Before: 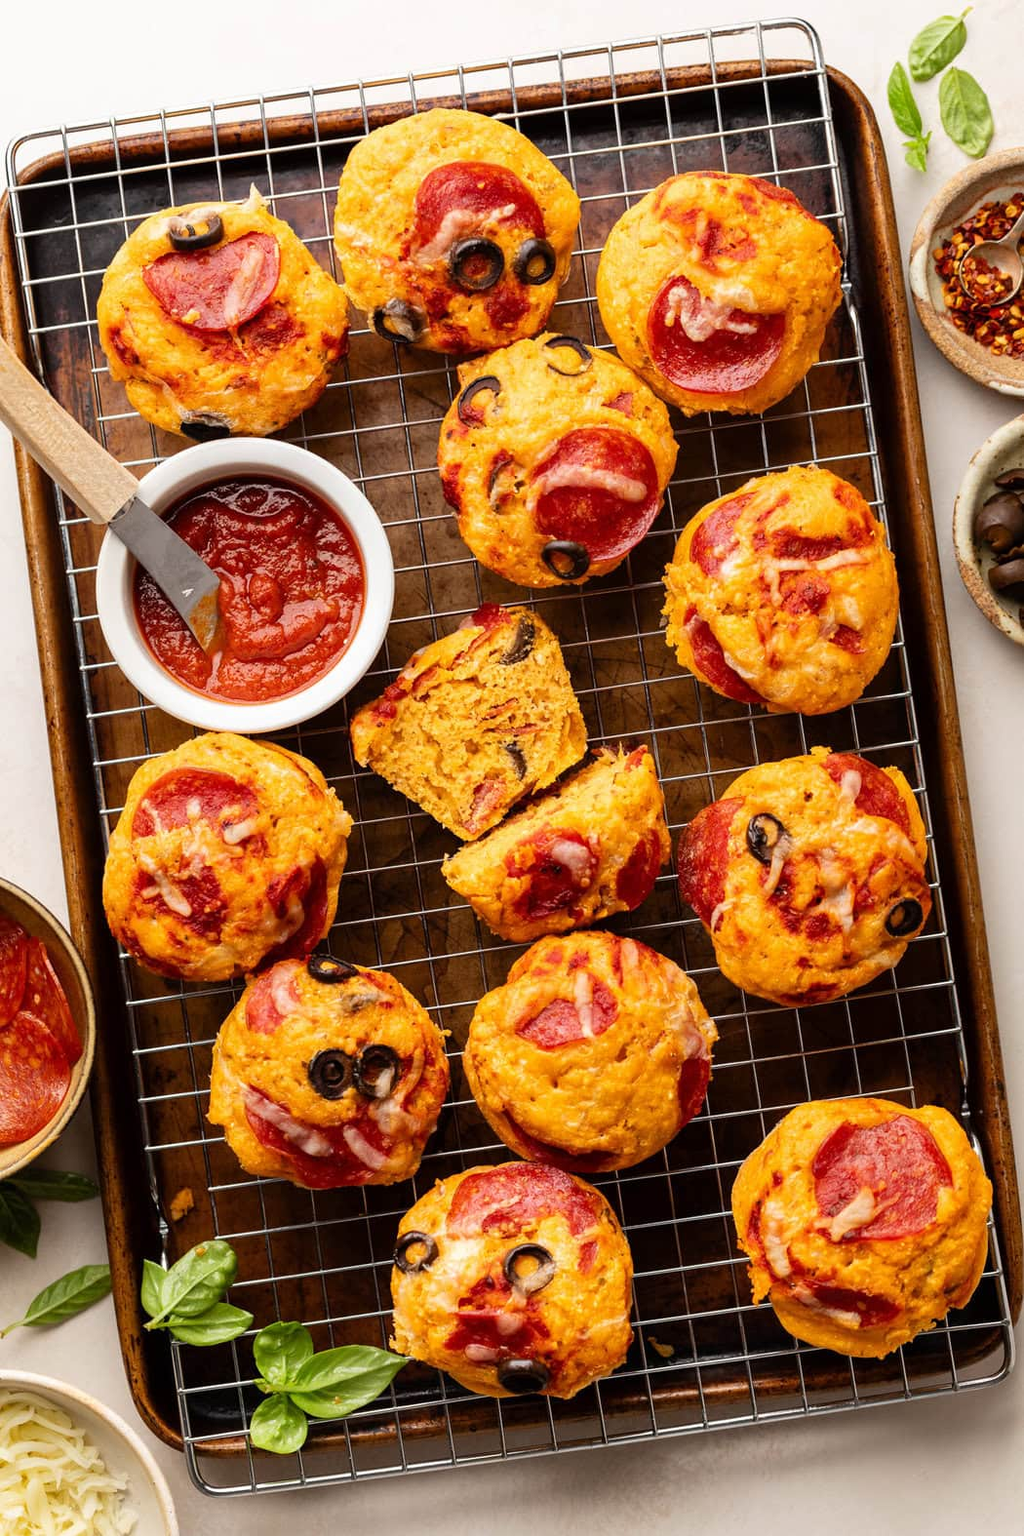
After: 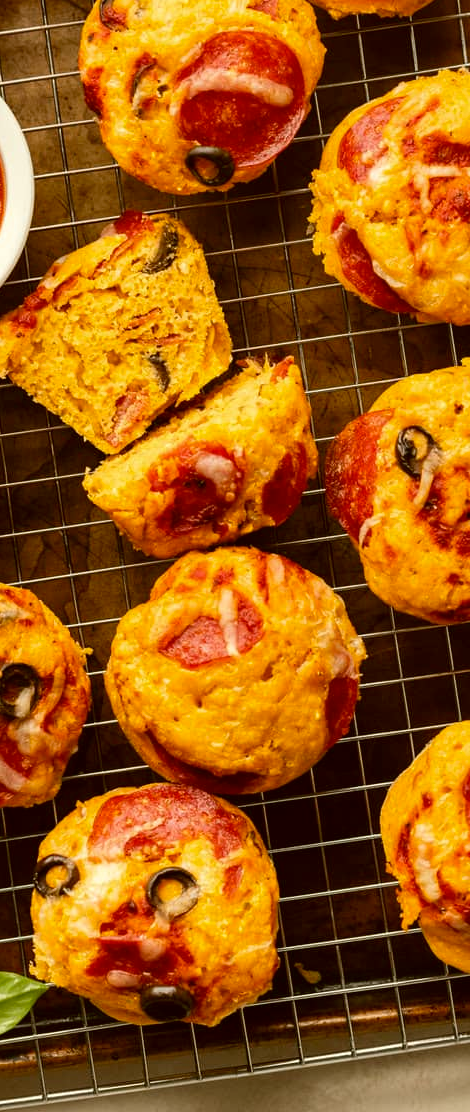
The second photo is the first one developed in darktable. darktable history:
crop: left 35.24%, top 25.932%, right 19.944%, bottom 3.438%
color correction: highlights a* -1.21, highlights b* 10.61, shadows a* 0.887, shadows b* 19.69
